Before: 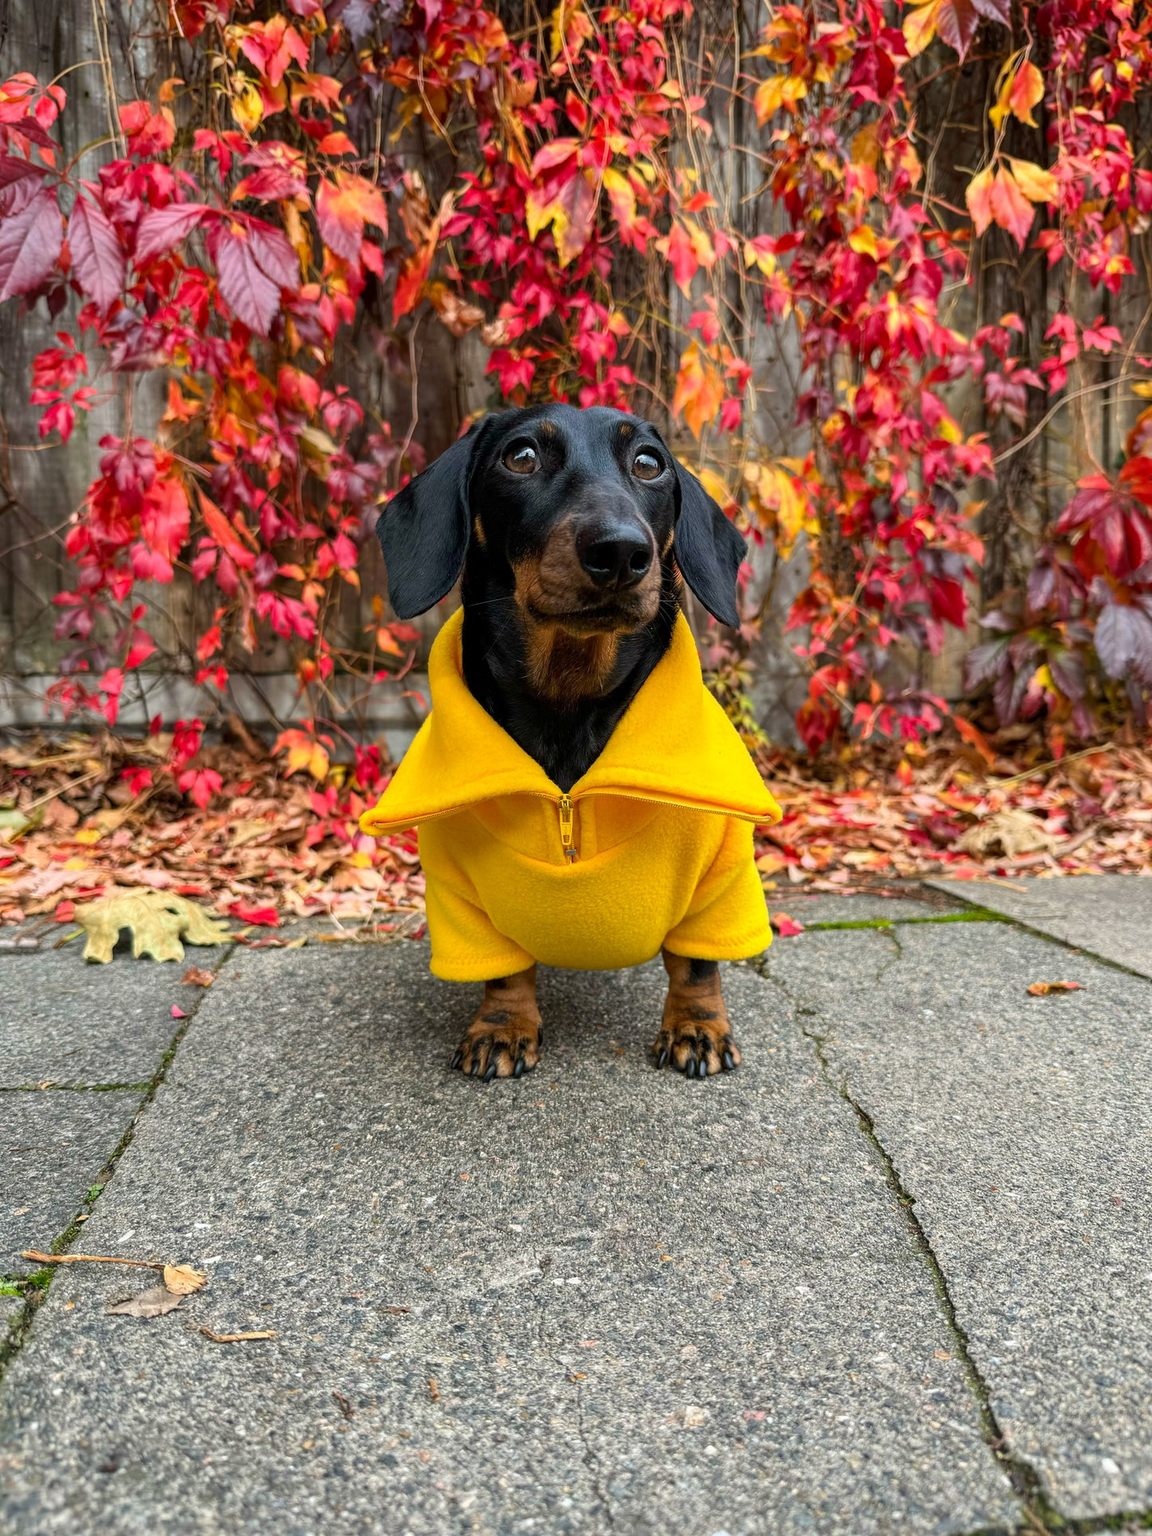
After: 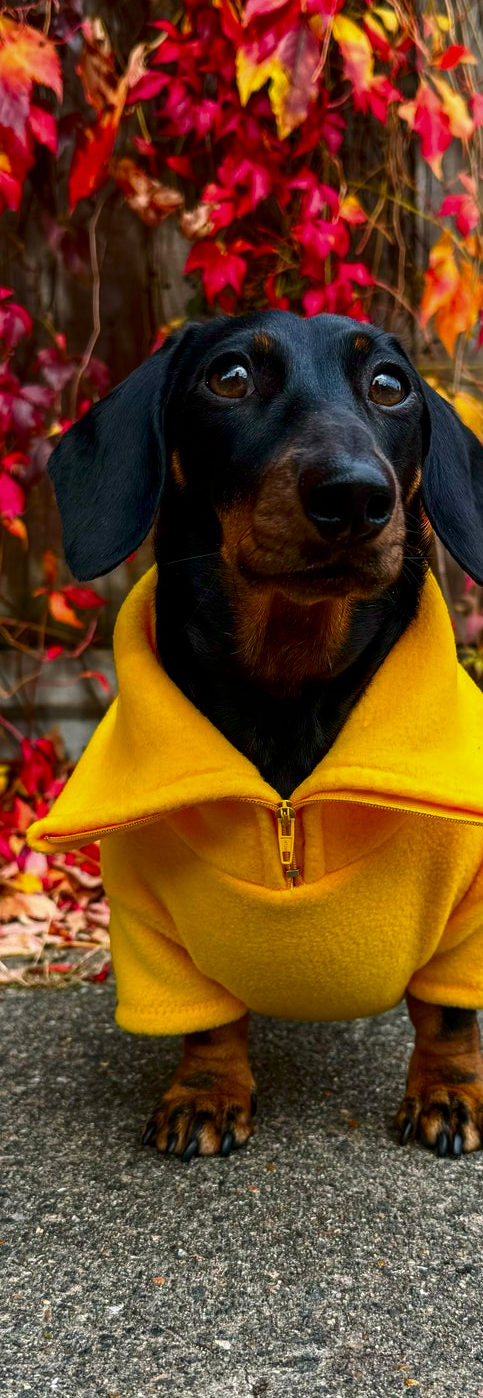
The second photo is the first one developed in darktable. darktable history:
crop and rotate: left 29.406%, top 10.203%, right 37.141%, bottom 17.22%
contrast brightness saturation: brightness -0.25, saturation 0.196
tone equalizer: on, module defaults
